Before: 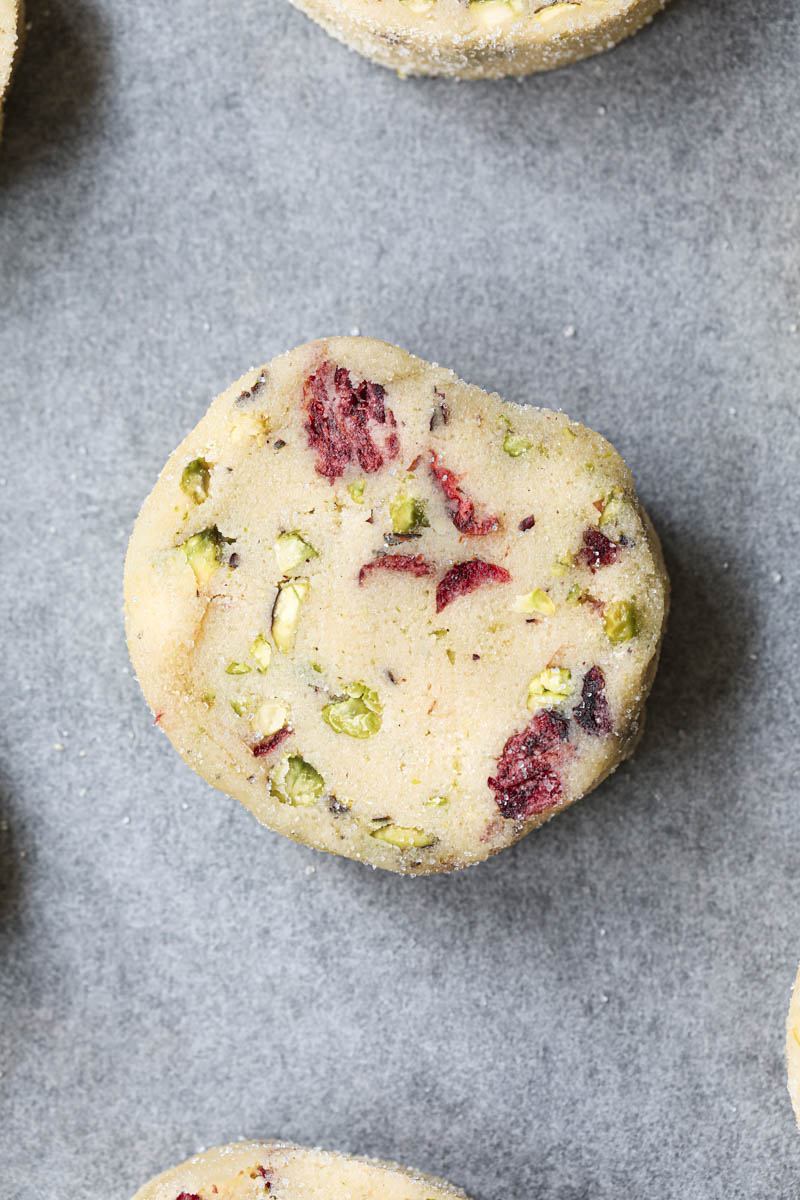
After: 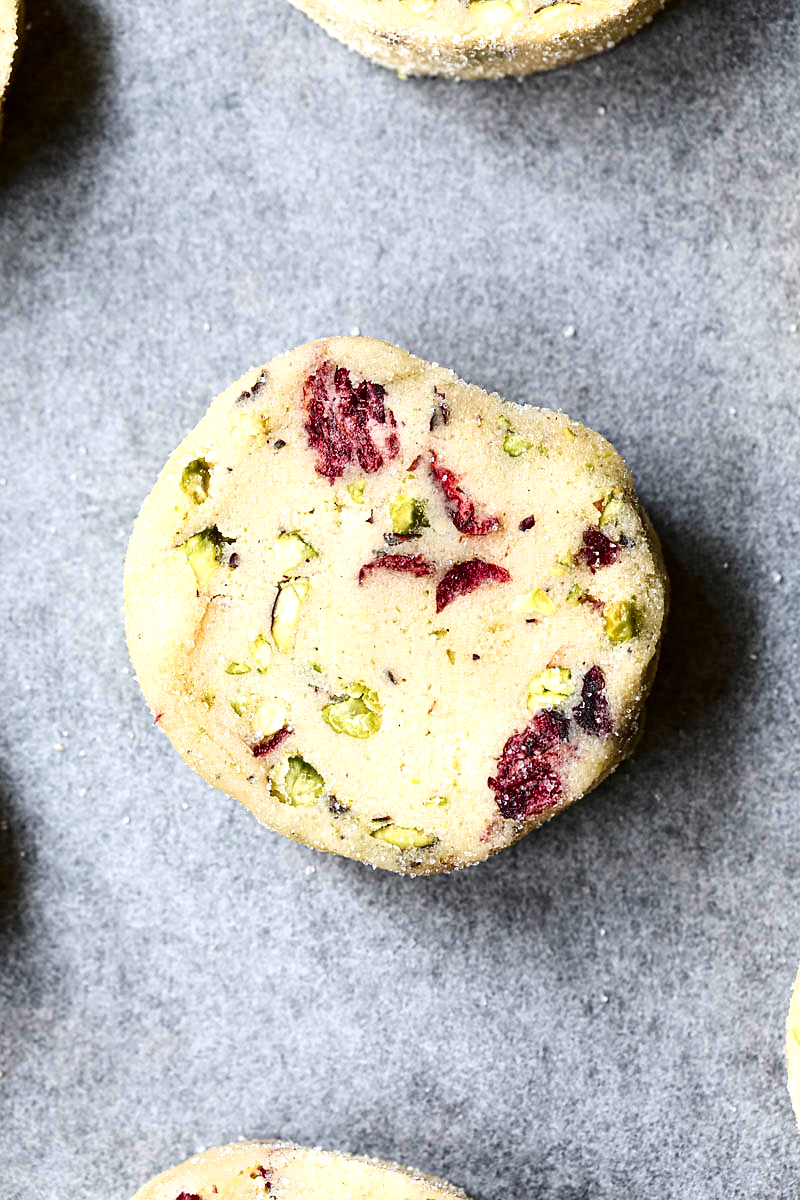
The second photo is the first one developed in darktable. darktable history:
sharpen: radius 1.042, threshold 1.014
contrast brightness saturation: contrast 0.186, brightness -0.234, saturation 0.107
tone equalizer: -8 EV -0.447 EV, -7 EV -0.393 EV, -6 EV -0.337 EV, -5 EV -0.258 EV, -3 EV 0.21 EV, -2 EV 0.342 EV, -1 EV 0.404 EV, +0 EV 0.392 EV
